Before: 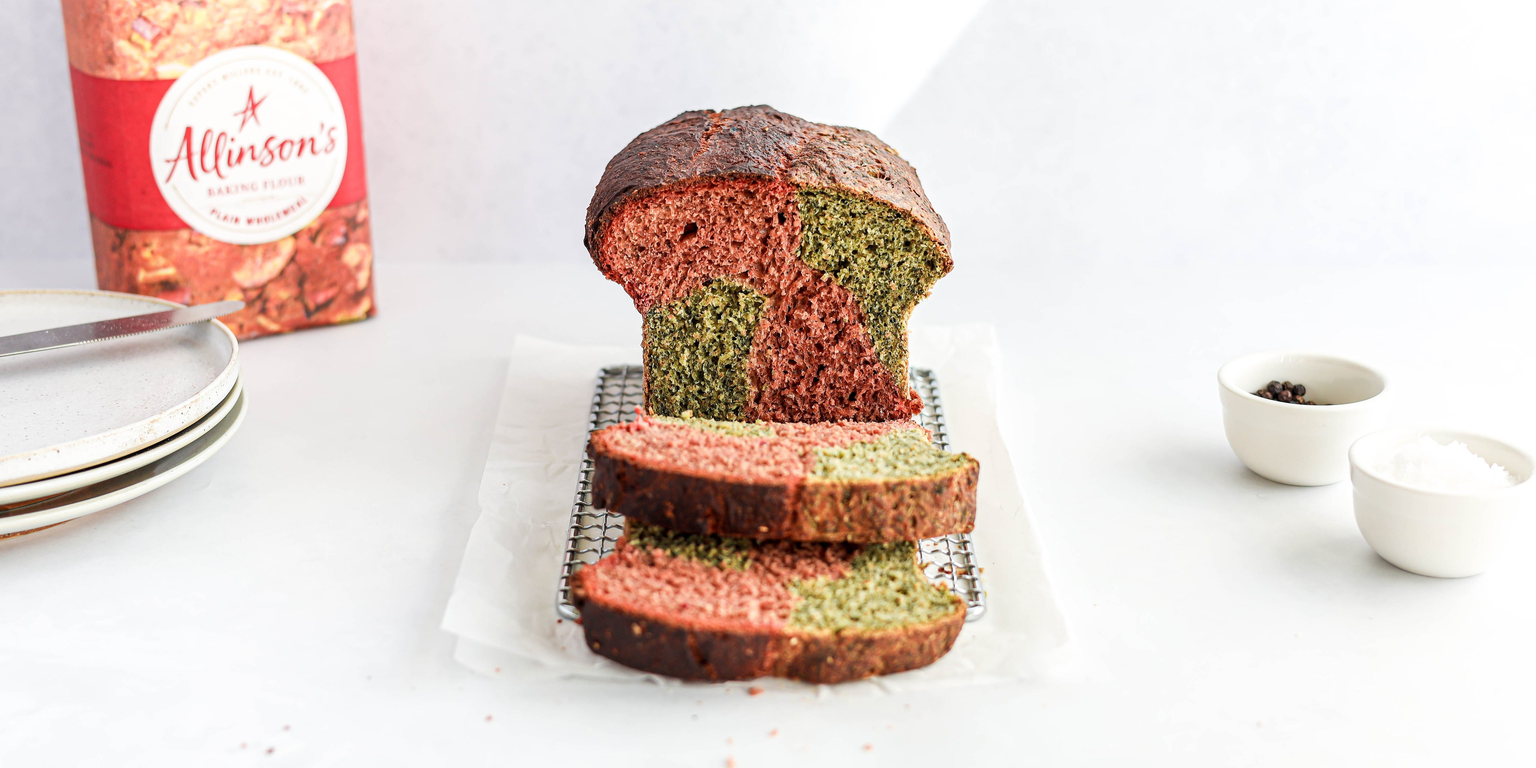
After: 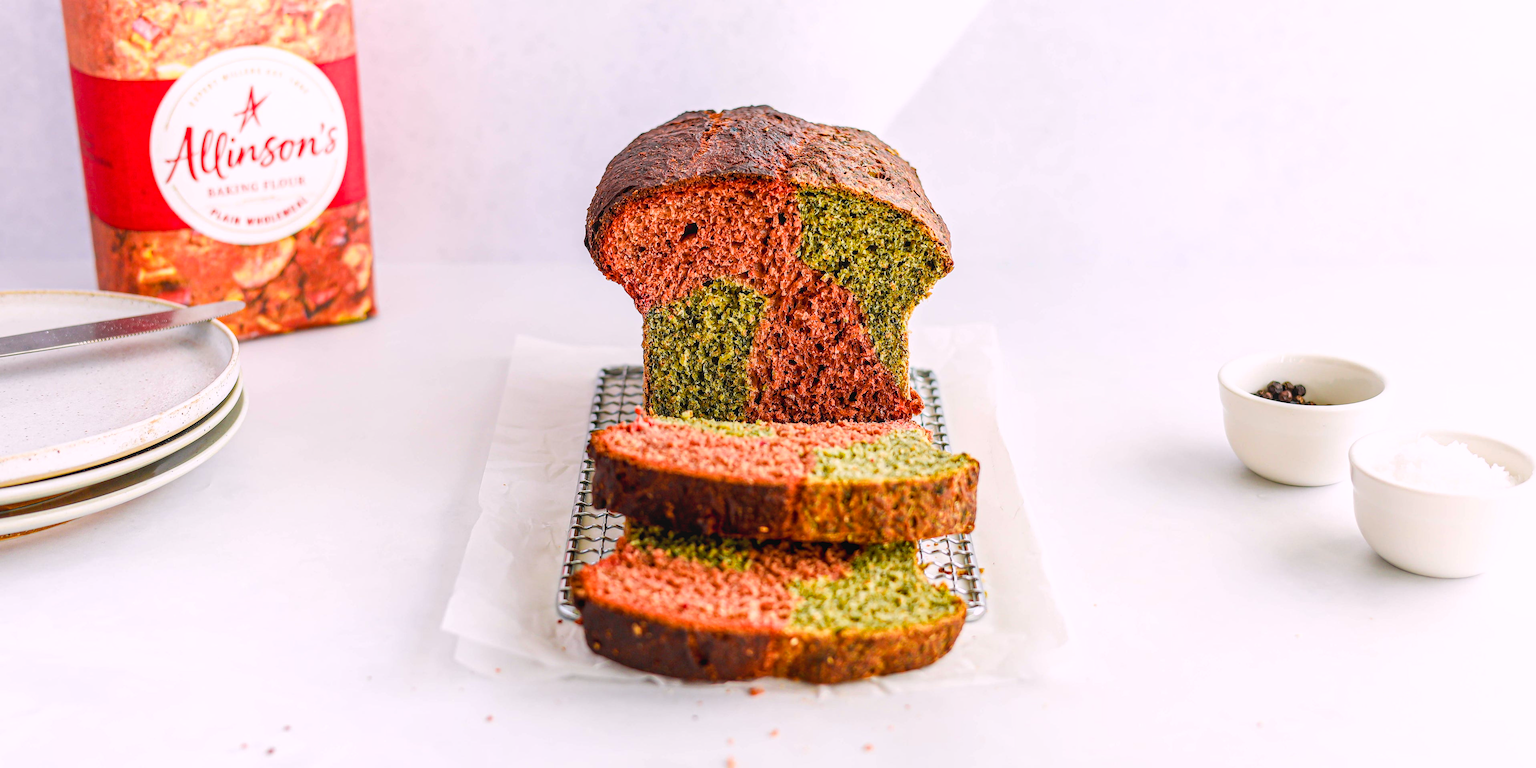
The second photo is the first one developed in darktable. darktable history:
local contrast: detail 110%
color balance rgb: highlights gain › chroma 1.531%, highlights gain › hue 307.46°, global offset › luminance -0.497%, linear chroma grading › global chroma 25.397%, perceptual saturation grading › global saturation 14.575%
